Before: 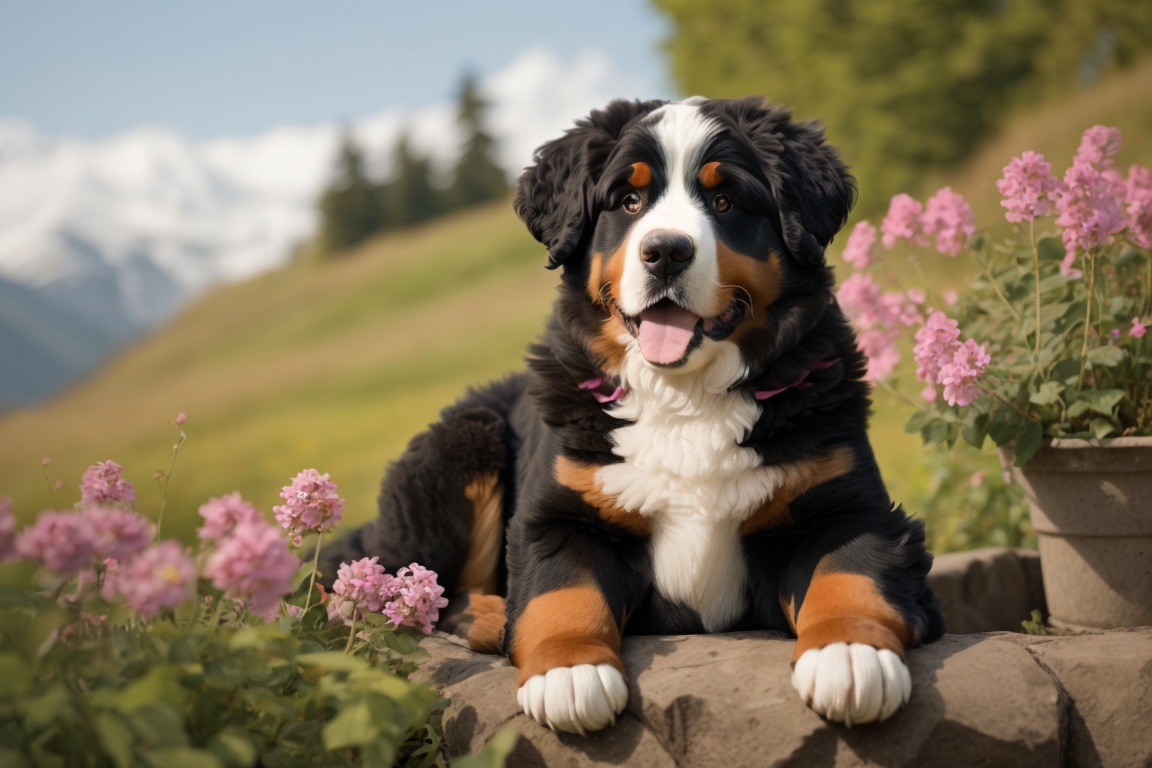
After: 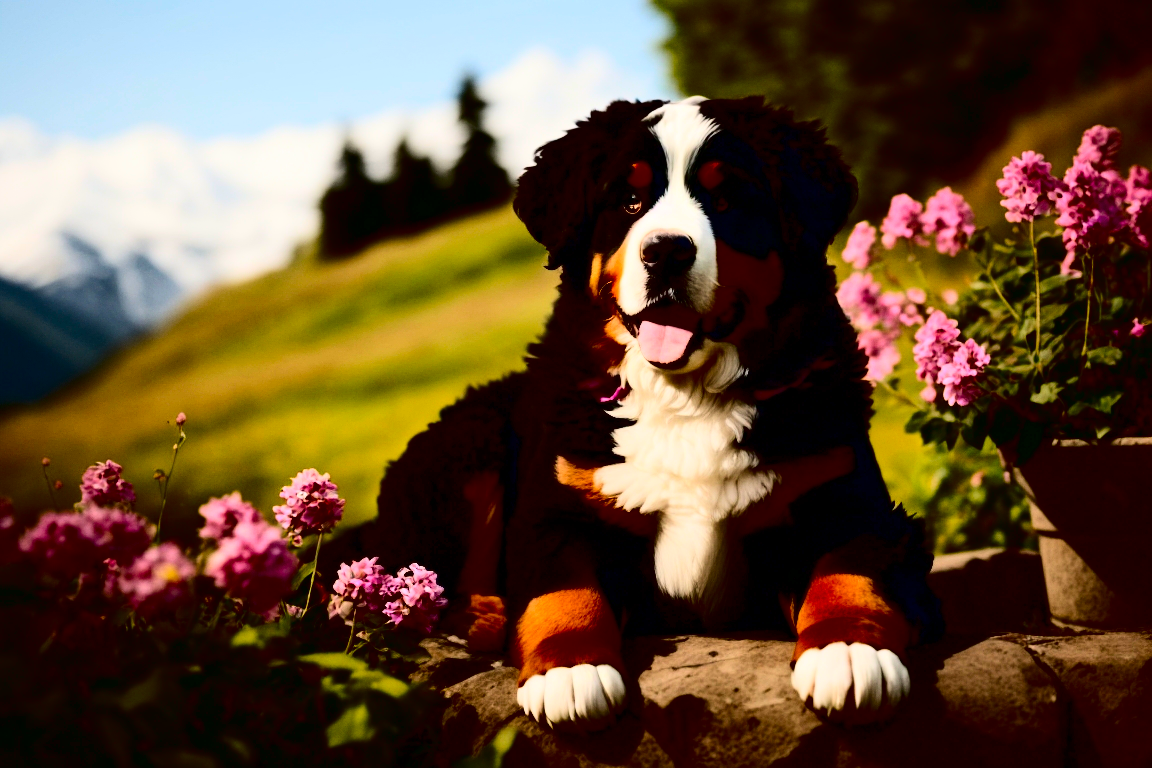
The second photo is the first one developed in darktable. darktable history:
contrast brightness saturation: contrast 0.786, brightness -0.985, saturation 0.992
